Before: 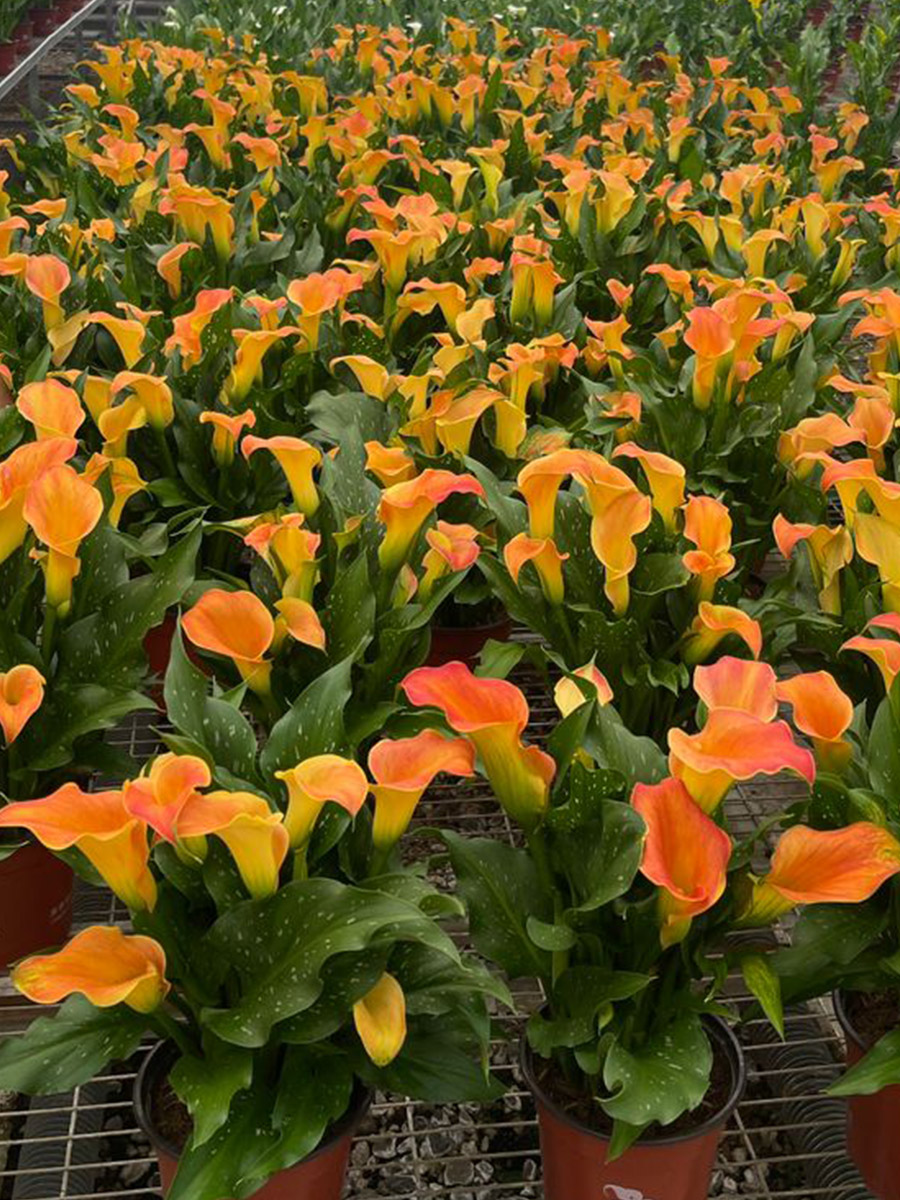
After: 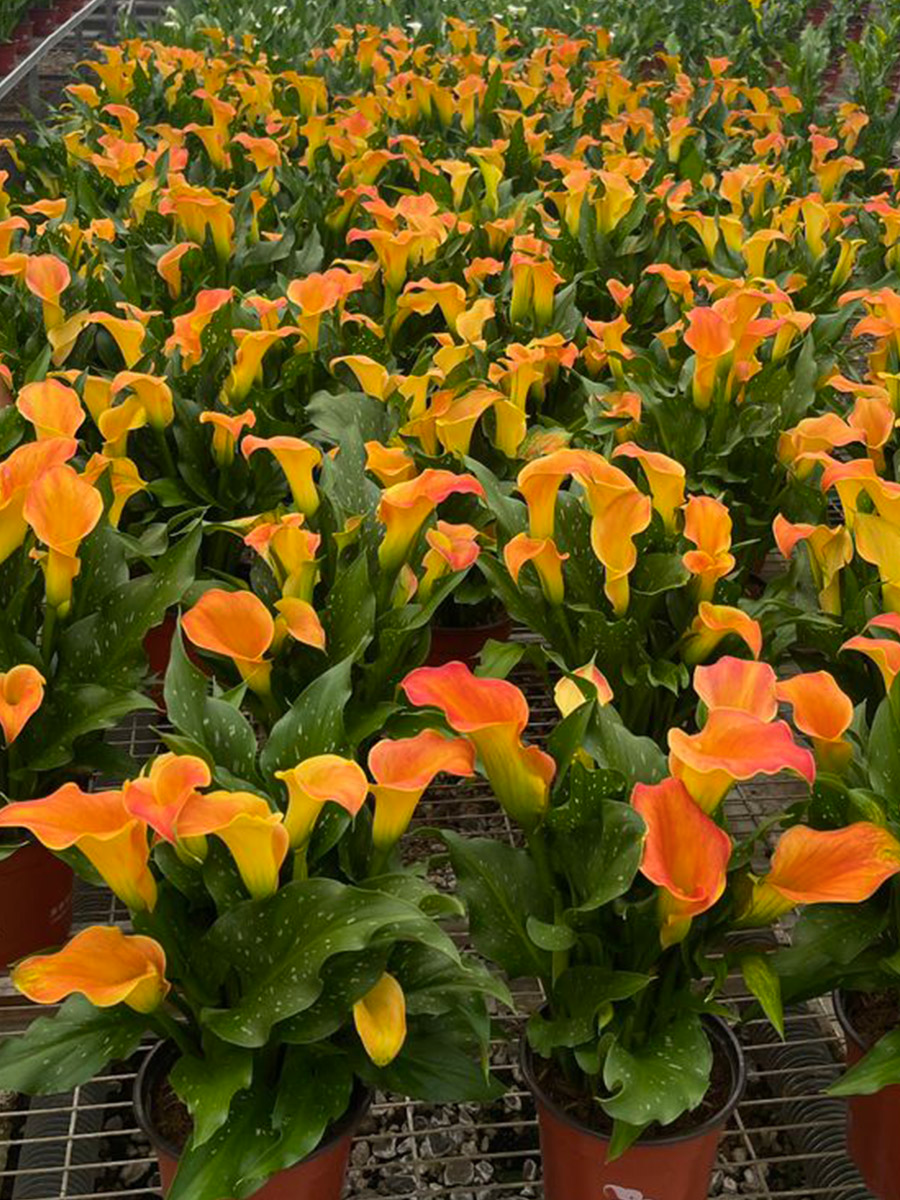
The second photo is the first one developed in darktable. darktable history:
color balance rgb: power › hue 73.35°, perceptual saturation grading › global saturation 0.853%, global vibrance 20%
tone equalizer: edges refinement/feathering 500, mask exposure compensation -1.57 EV, preserve details no
